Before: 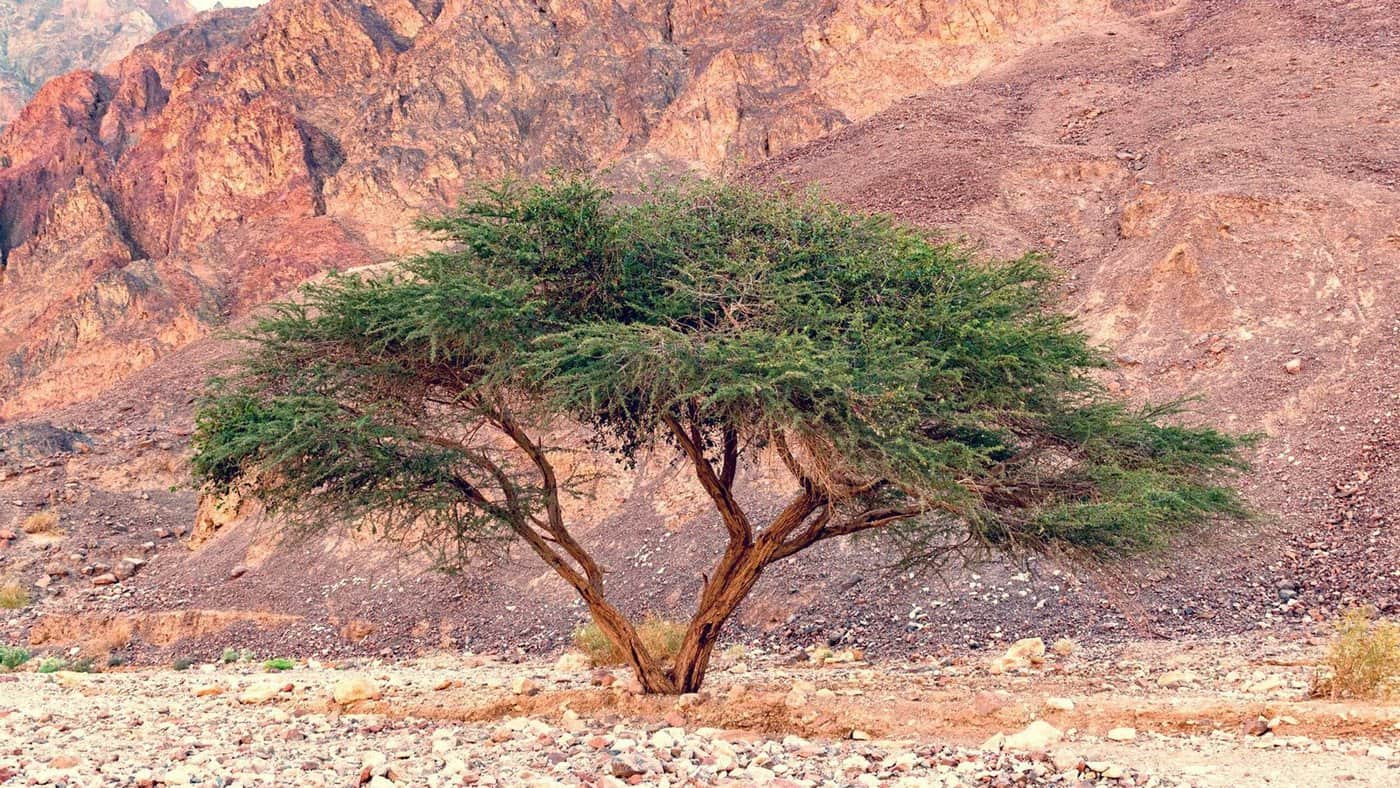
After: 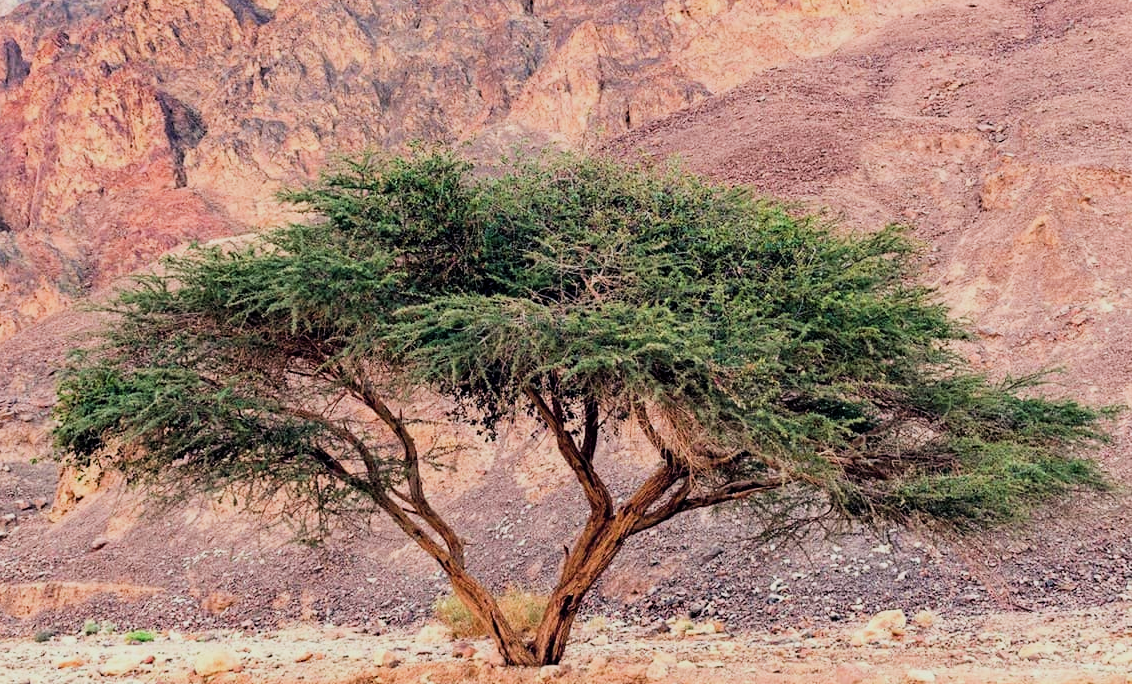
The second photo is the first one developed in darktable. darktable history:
crop: left 9.935%, top 3.639%, right 9.154%, bottom 9.458%
exposure: black level correction -0.001, exposure 0.079 EV, compensate highlight preservation false
filmic rgb: black relative exposure -7.65 EV, white relative exposure 4.56 EV, hardness 3.61, contrast 1.253
